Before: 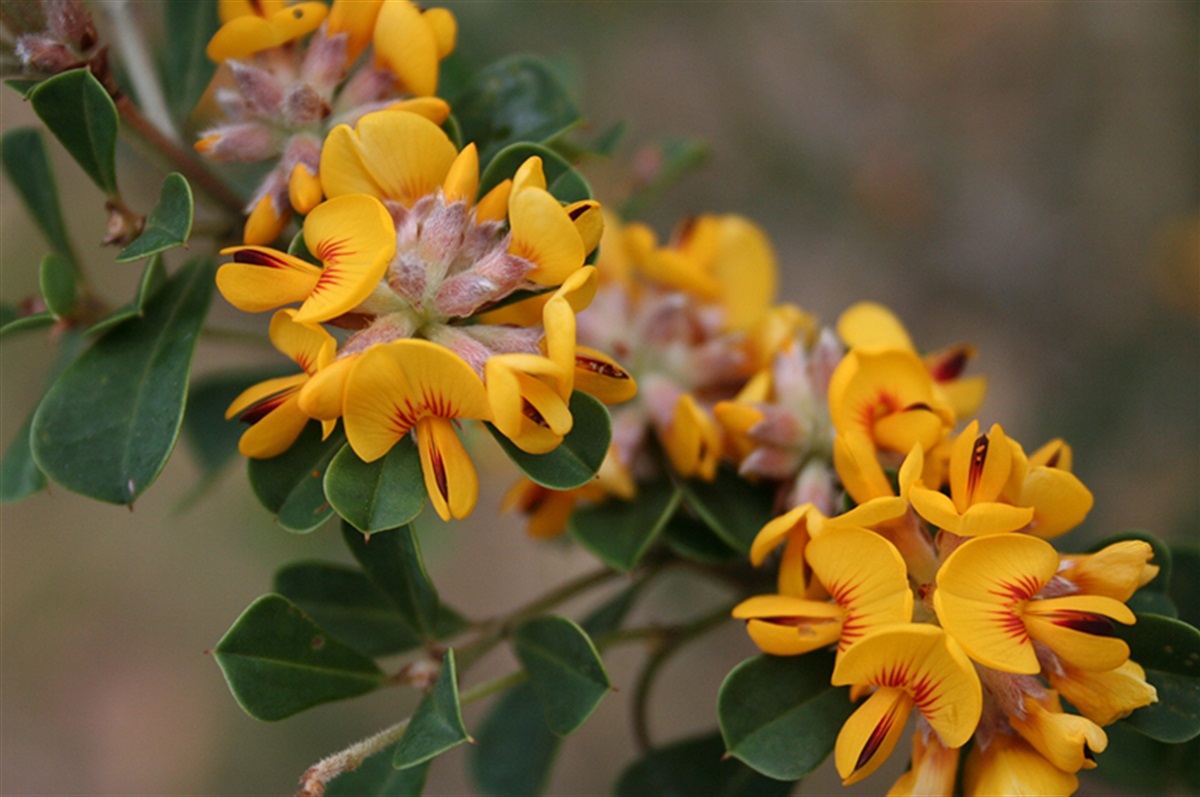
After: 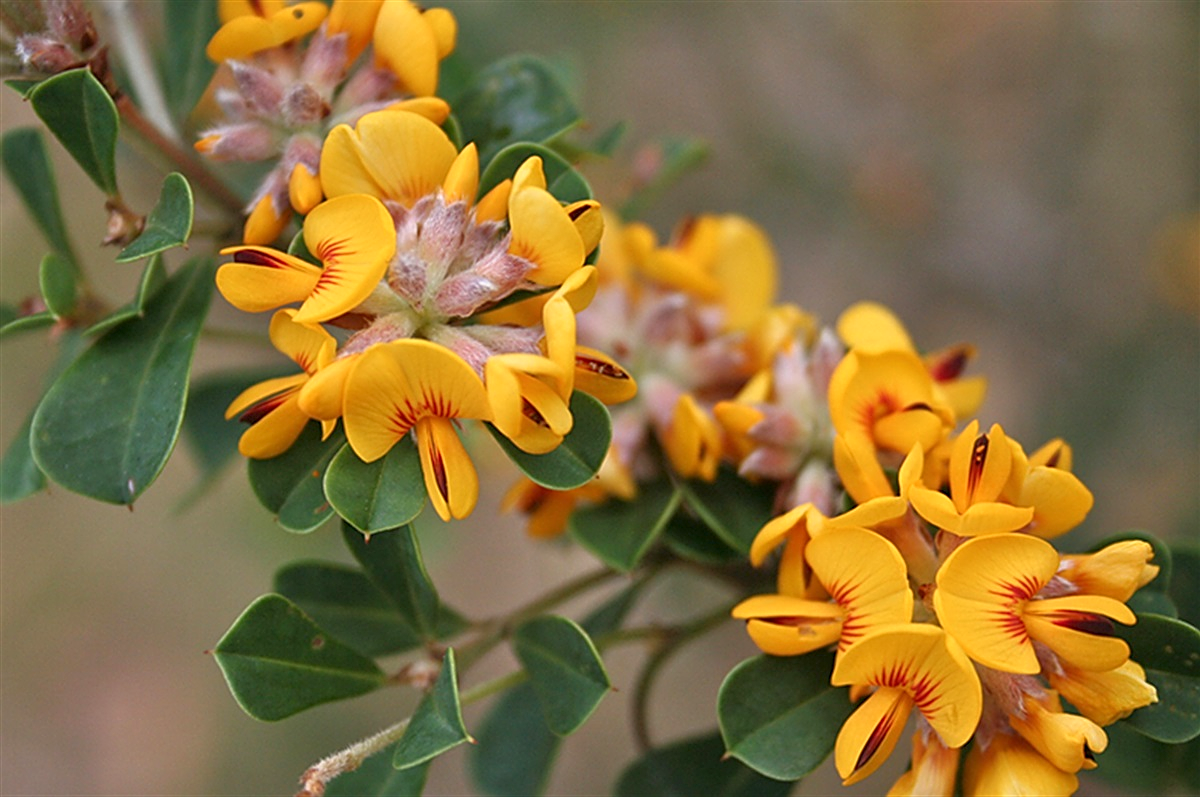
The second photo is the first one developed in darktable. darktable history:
shadows and highlights: shadows 0, highlights 40
tone equalizer: -8 EV 1 EV, -7 EV 1 EV, -6 EV 1 EV, -5 EV 1 EV, -4 EV 1 EV, -3 EV 0.75 EV, -2 EV 0.5 EV, -1 EV 0.25 EV
sharpen: on, module defaults
